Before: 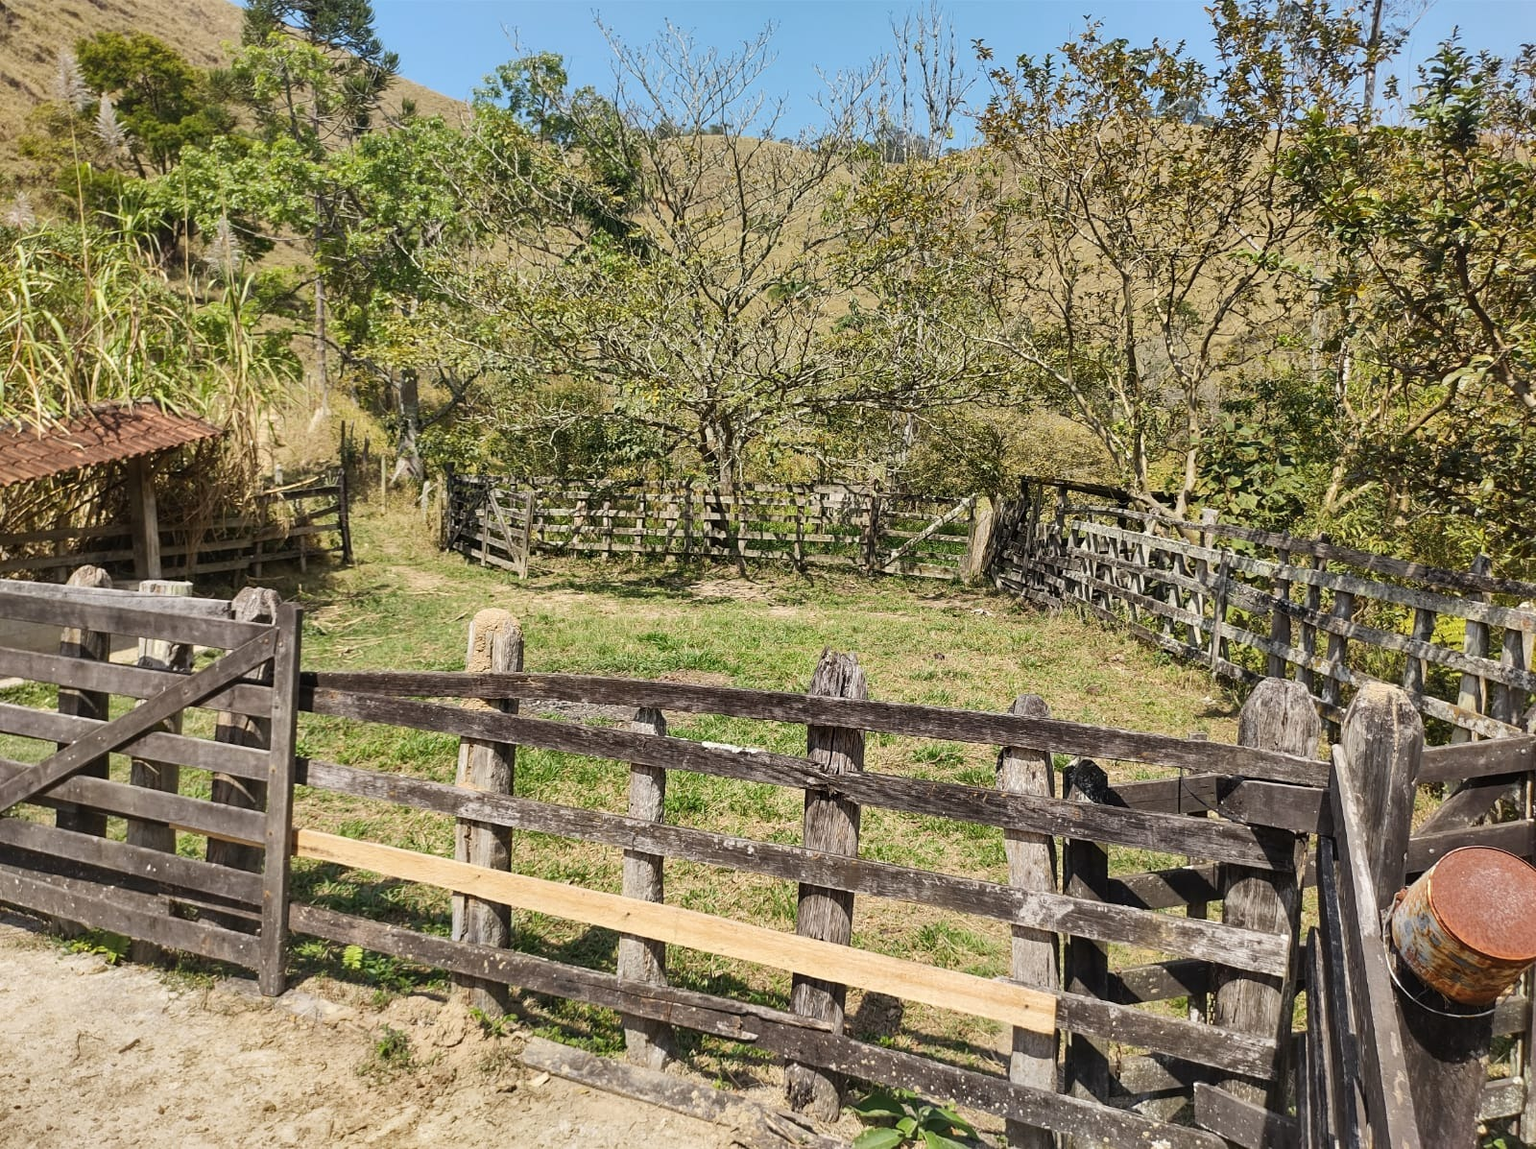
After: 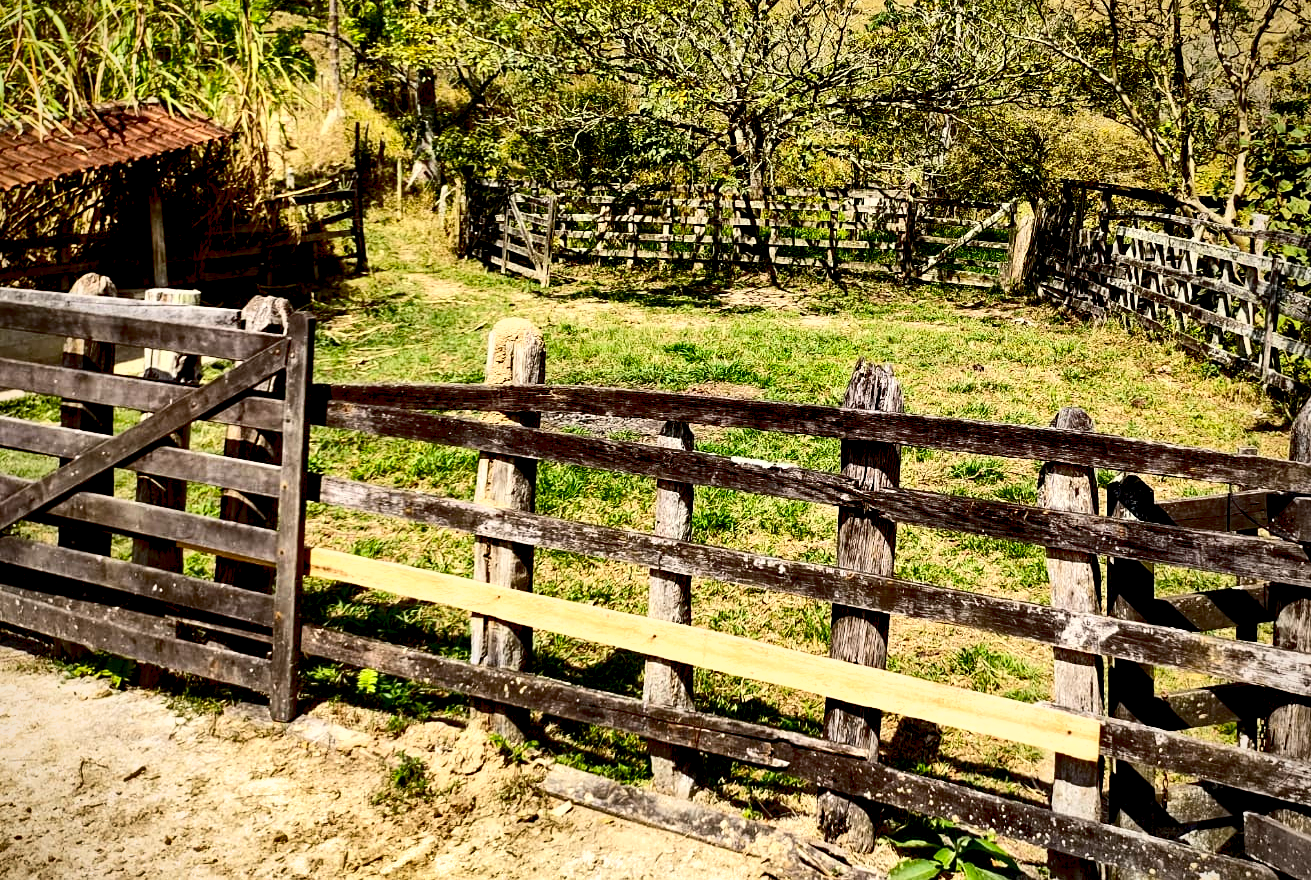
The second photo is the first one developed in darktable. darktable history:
exposure: black level correction 0.042, exposure 0.499 EV, compensate highlight preservation false
crop: top 26.441%, right 18.002%
tone equalizer: on, module defaults
contrast brightness saturation: contrast 0.222, brightness -0.189, saturation 0.241
base curve: curves: ch0 [(0, 0) (0.303, 0.277) (1, 1)], preserve colors none
shadows and highlights: soften with gaussian
vignetting: fall-off radius 61.14%, saturation -0.021
